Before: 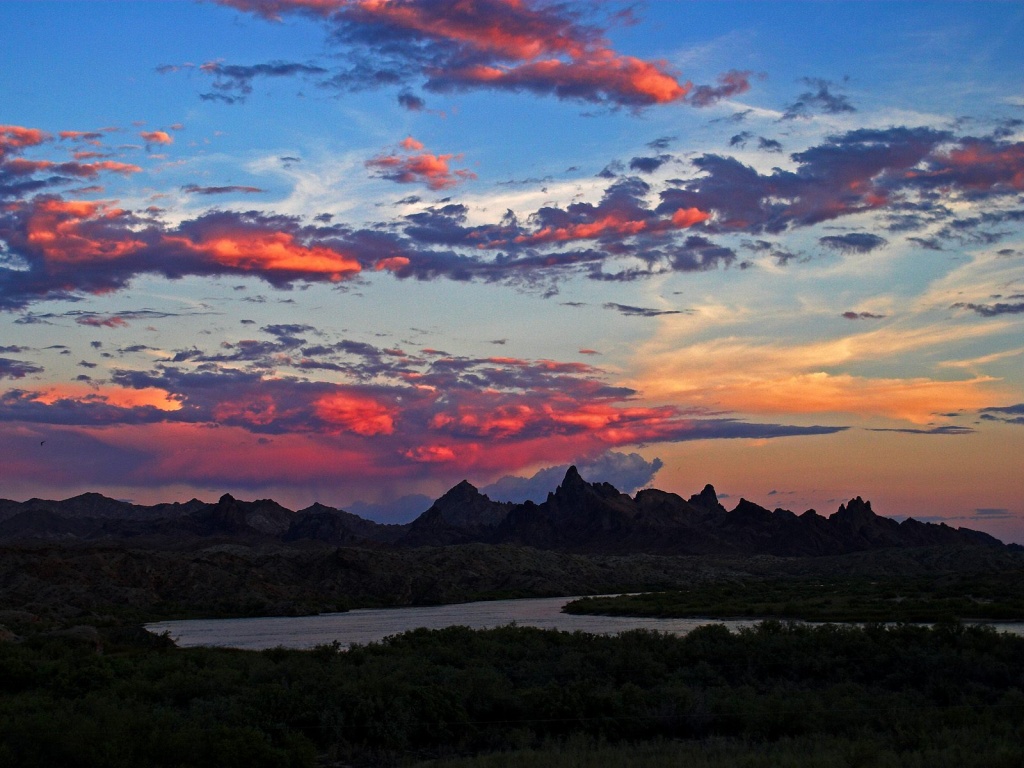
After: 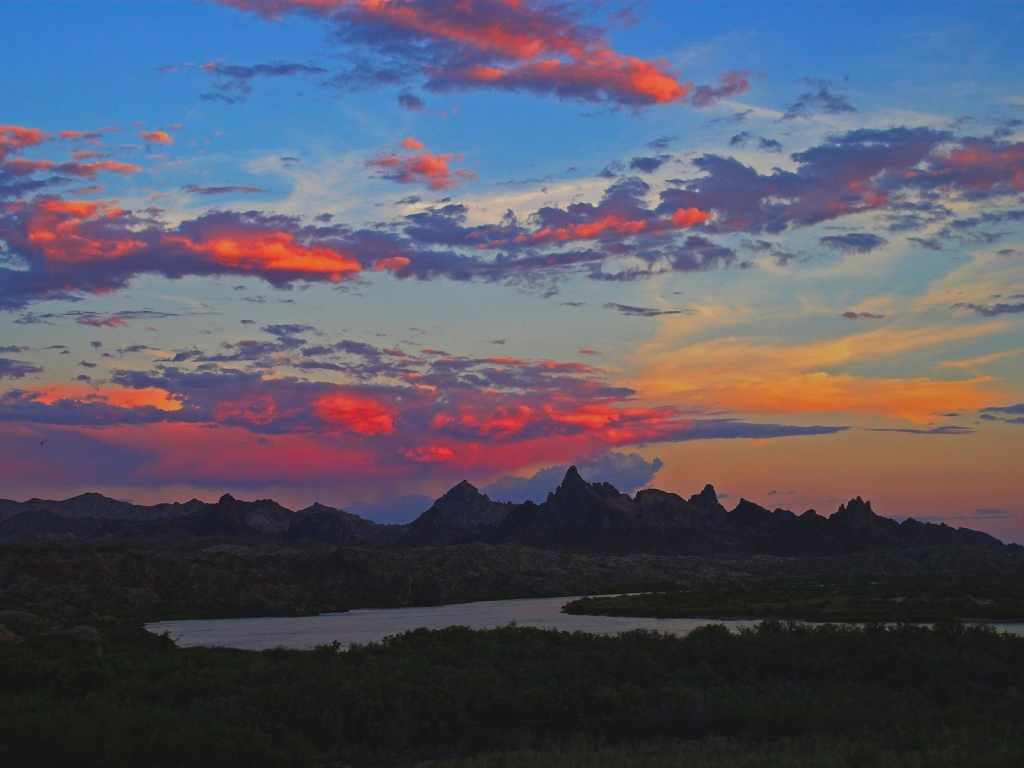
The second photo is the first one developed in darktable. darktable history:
local contrast: detail 69%
shadows and highlights: shadows 37.89, highlights -75.33
